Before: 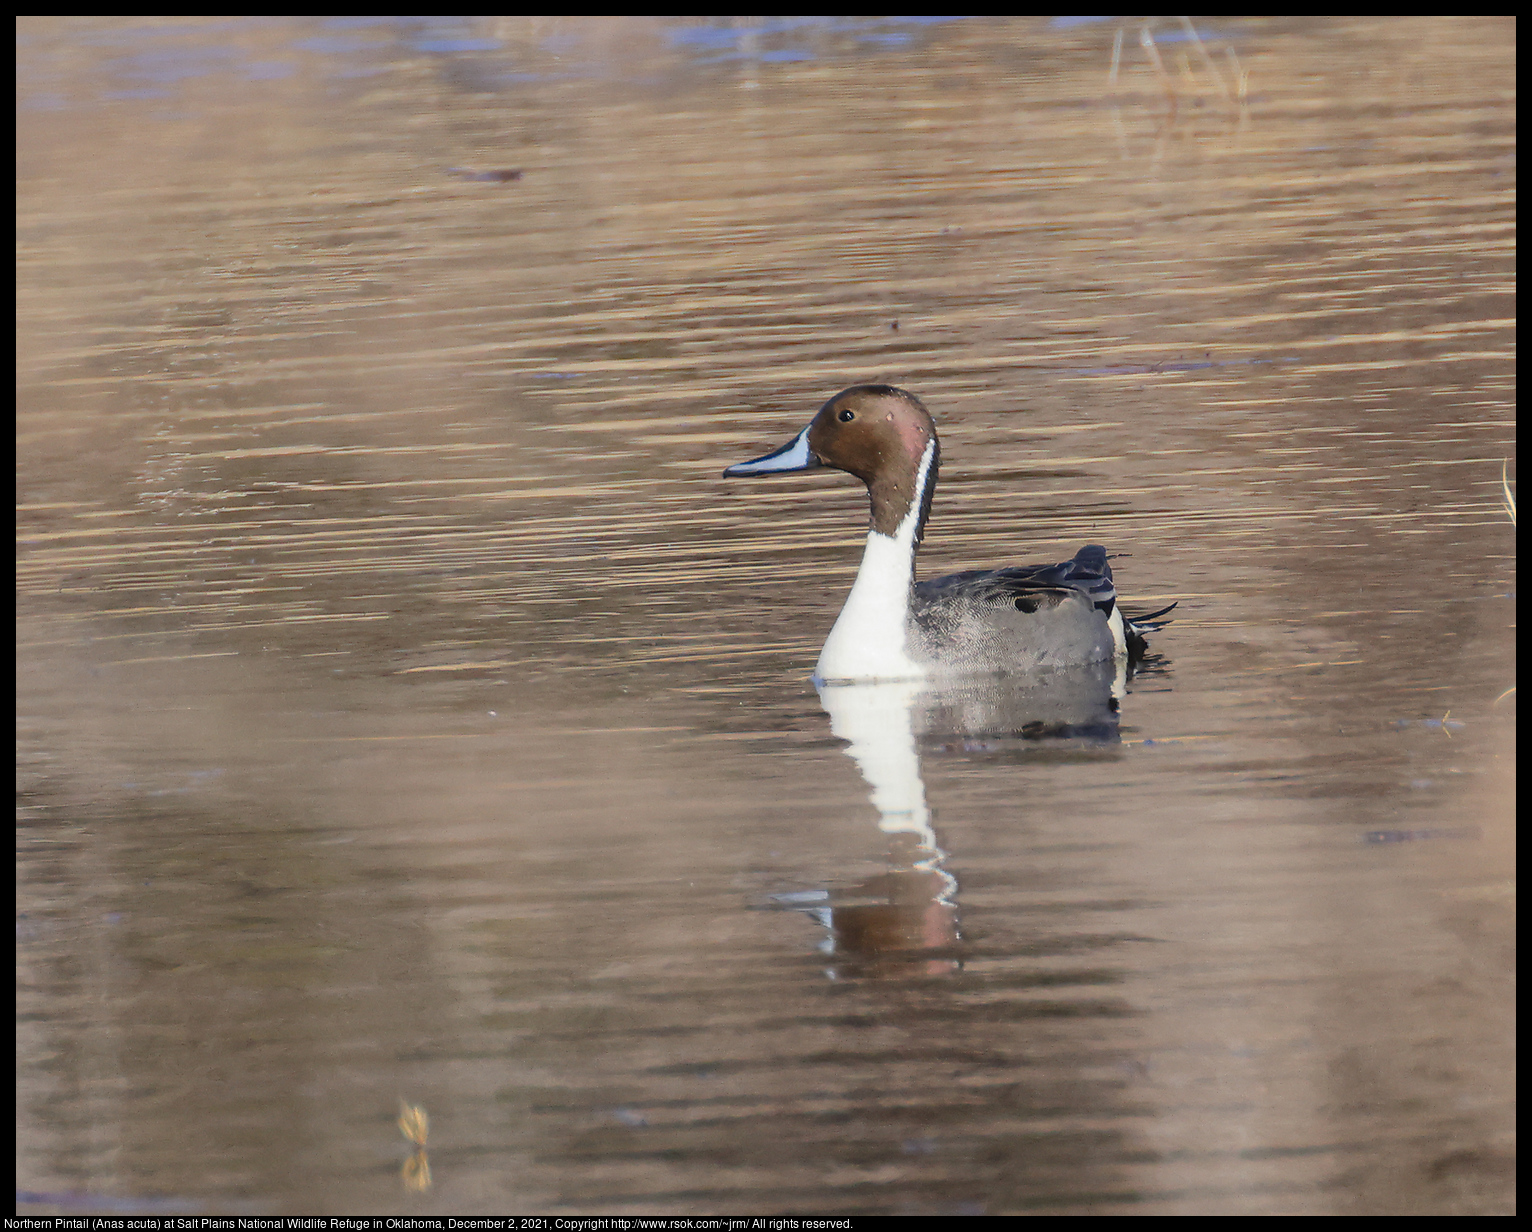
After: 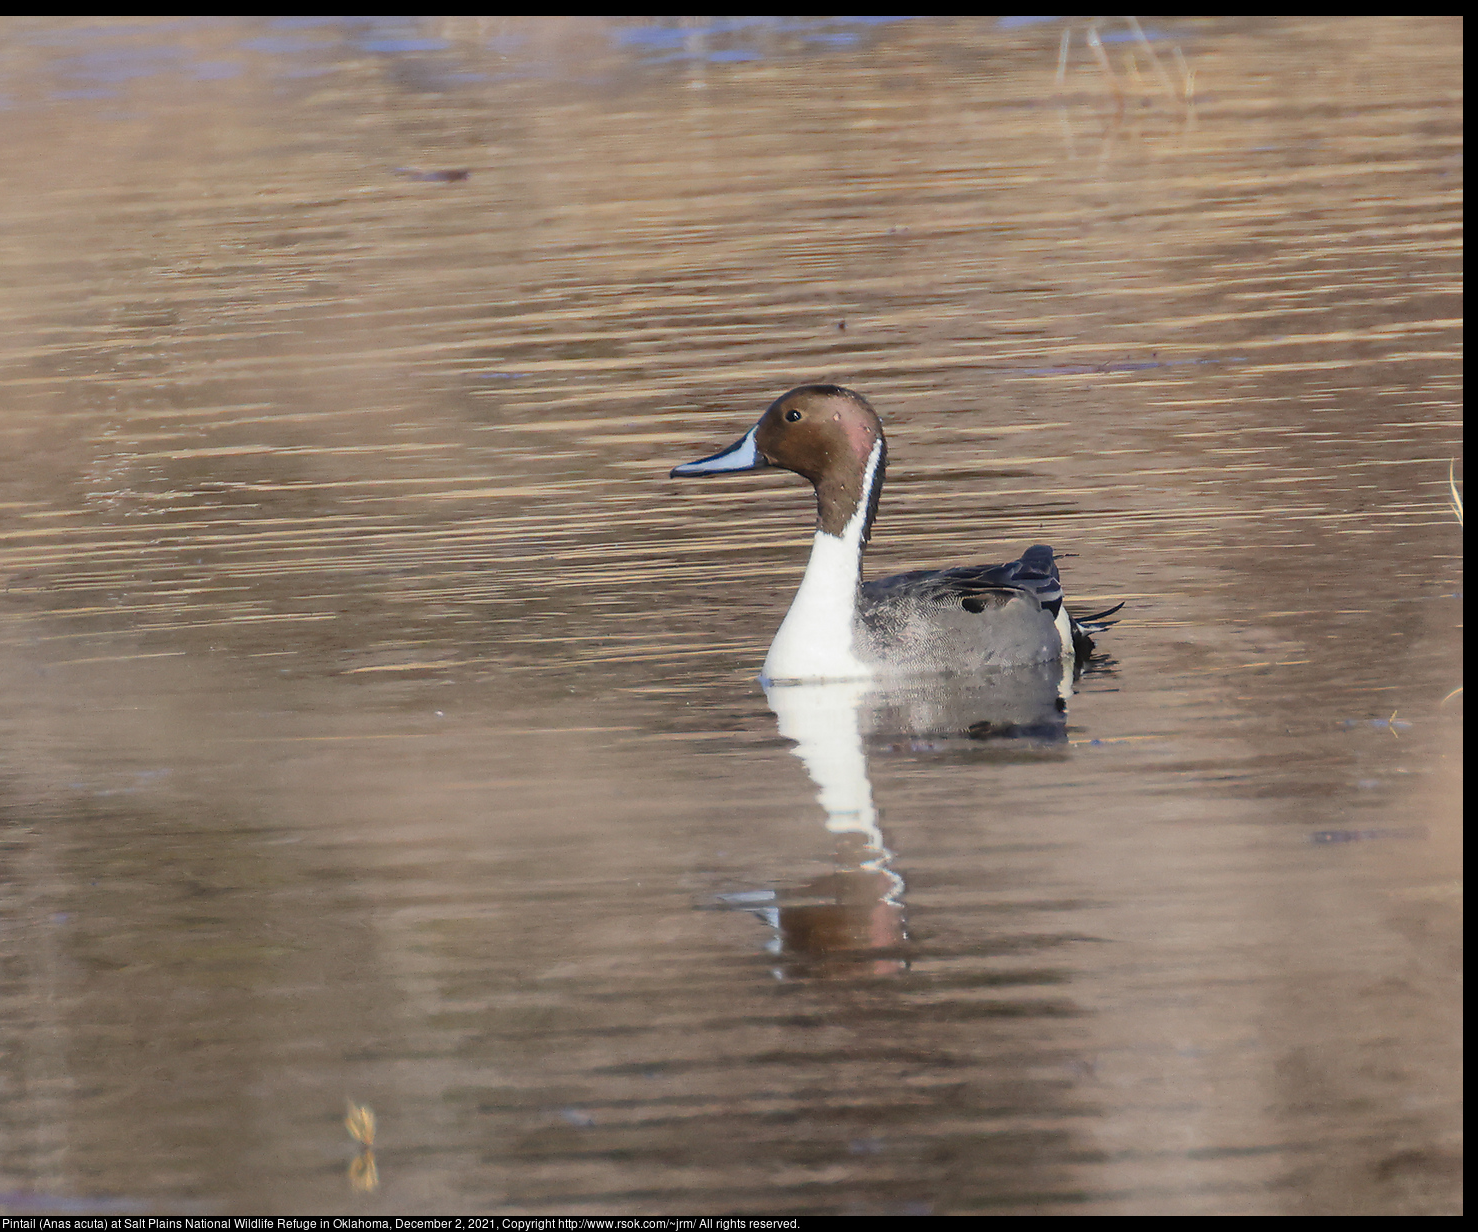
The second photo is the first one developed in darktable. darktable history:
crop and rotate: left 3.471%
